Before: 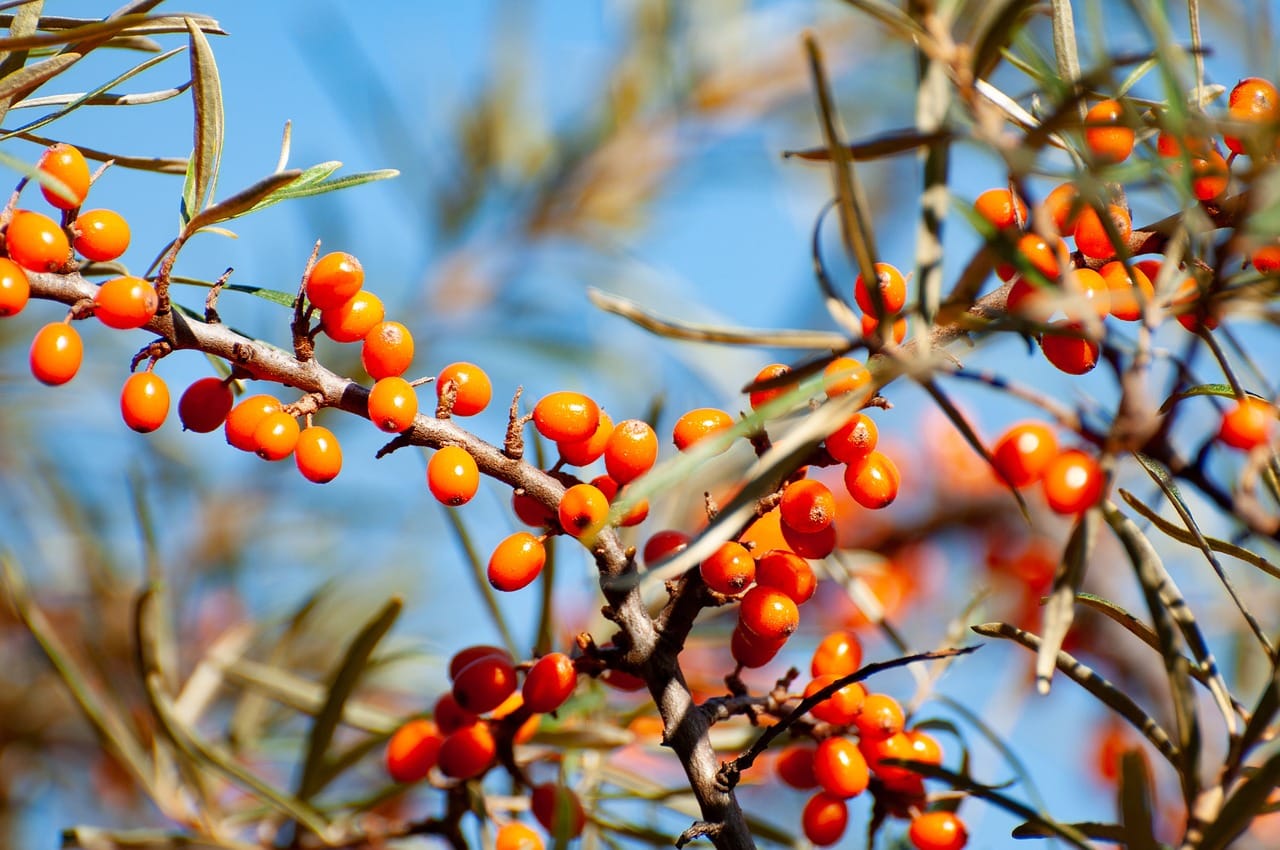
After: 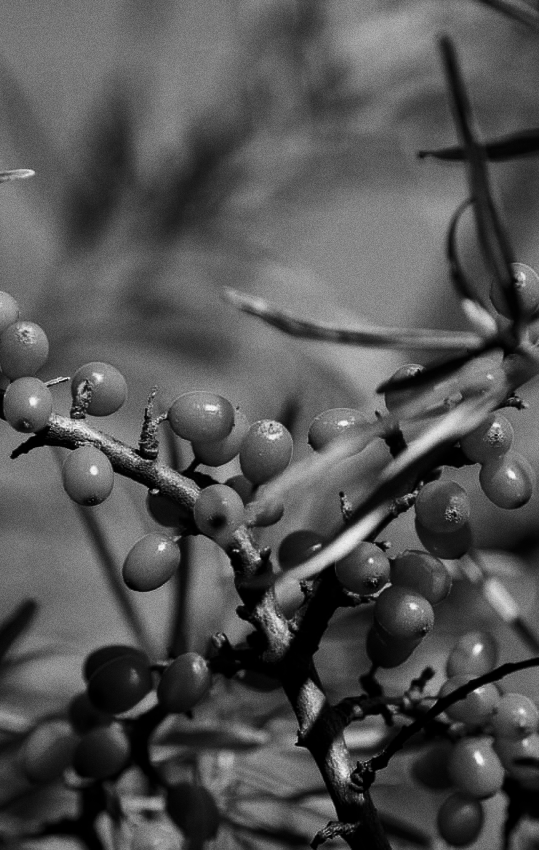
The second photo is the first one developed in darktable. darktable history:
crop: left 28.583%, right 29.231%
contrast brightness saturation: contrast -0.03, brightness -0.59, saturation -1
grain: strength 26%
